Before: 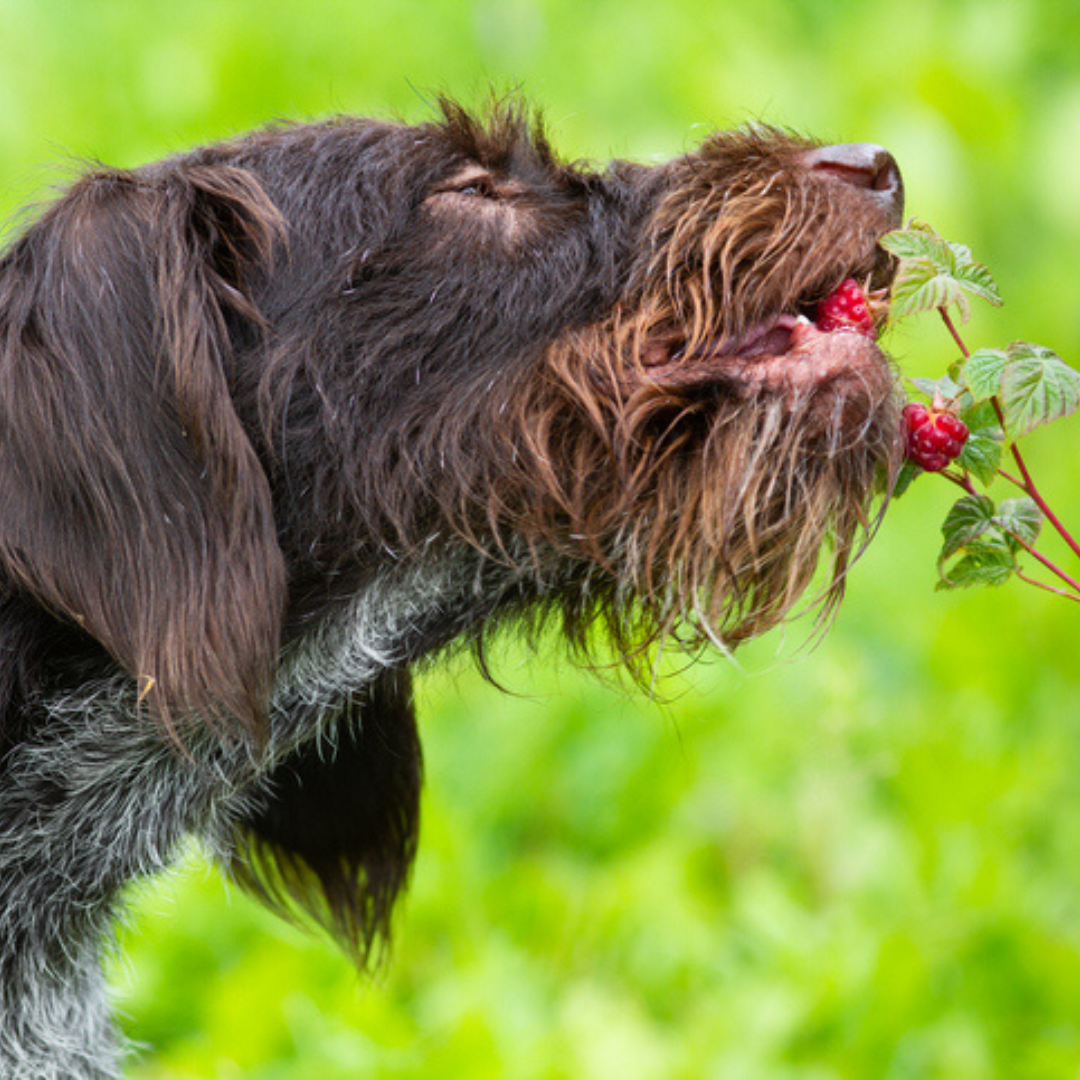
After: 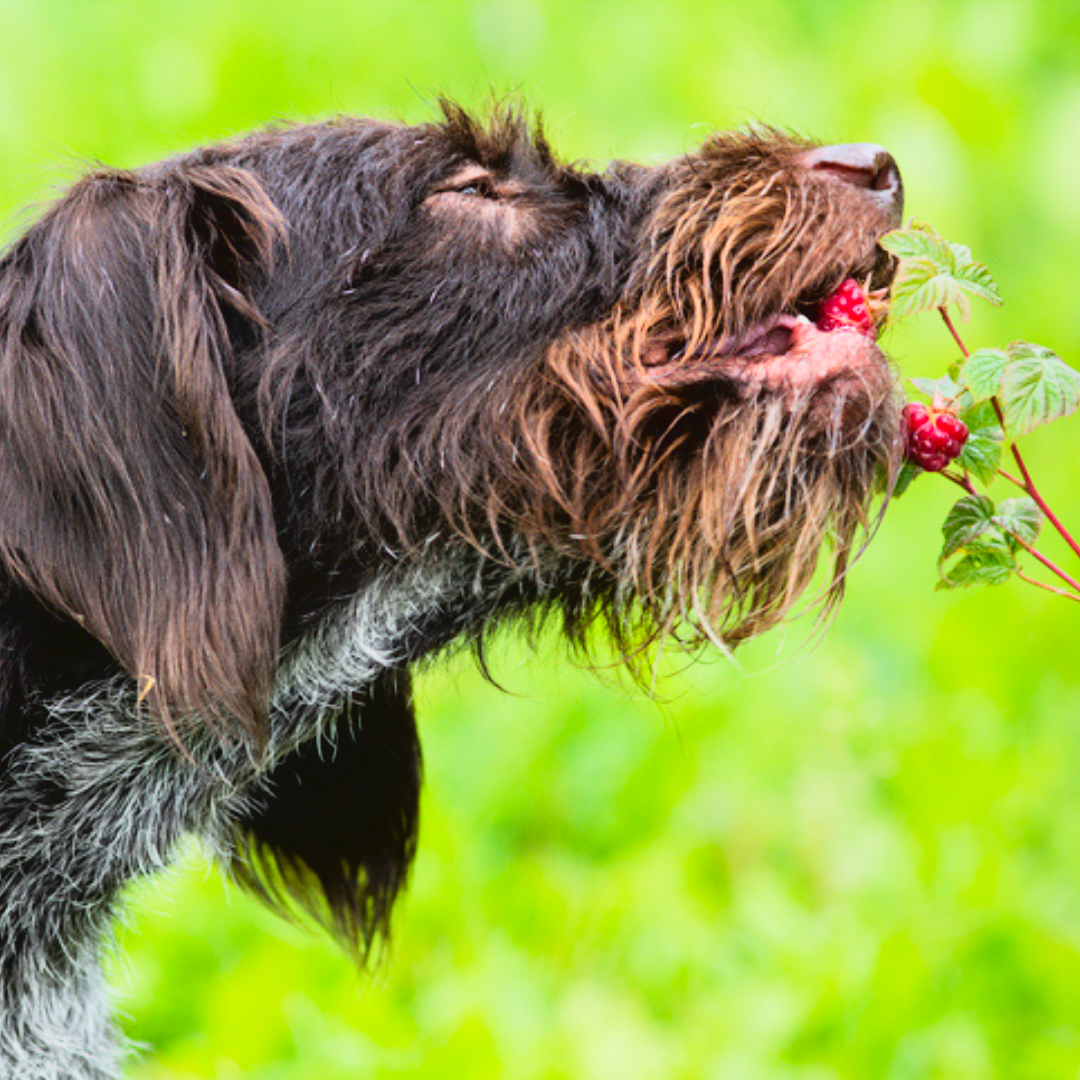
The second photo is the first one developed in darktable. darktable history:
tone curve: curves: ch0 [(0, 0.039) (0.113, 0.081) (0.204, 0.204) (0.498, 0.608) (0.709, 0.819) (0.984, 0.961)]; ch1 [(0, 0) (0.172, 0.123) (0.317, 0.272) (0.414, 0.382) (0.476, 0.479) (0.505, 0.501) (0.528, 0.54) (0.618, 0.647) (0.709, 0.764) (1, 1)]; ch2 [(0, 0) (0.411, 0.424) (0.492, 0.502) (0.521, 0.513) (0.537, 0.57) (0.686, 0.638) (1, 1)], color space Lab, linked channels
